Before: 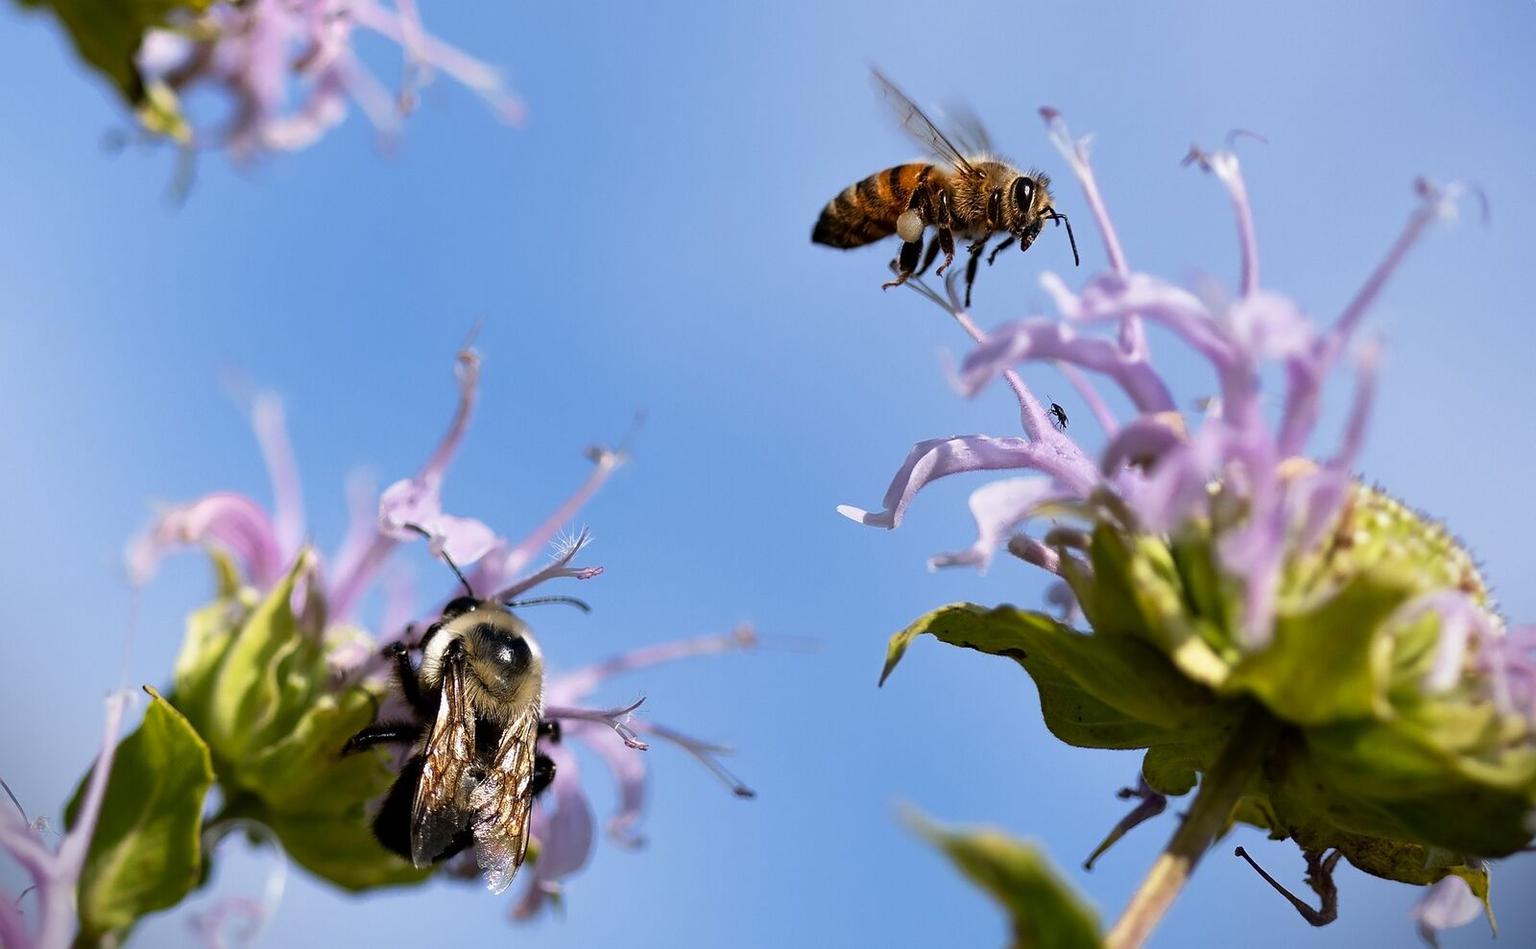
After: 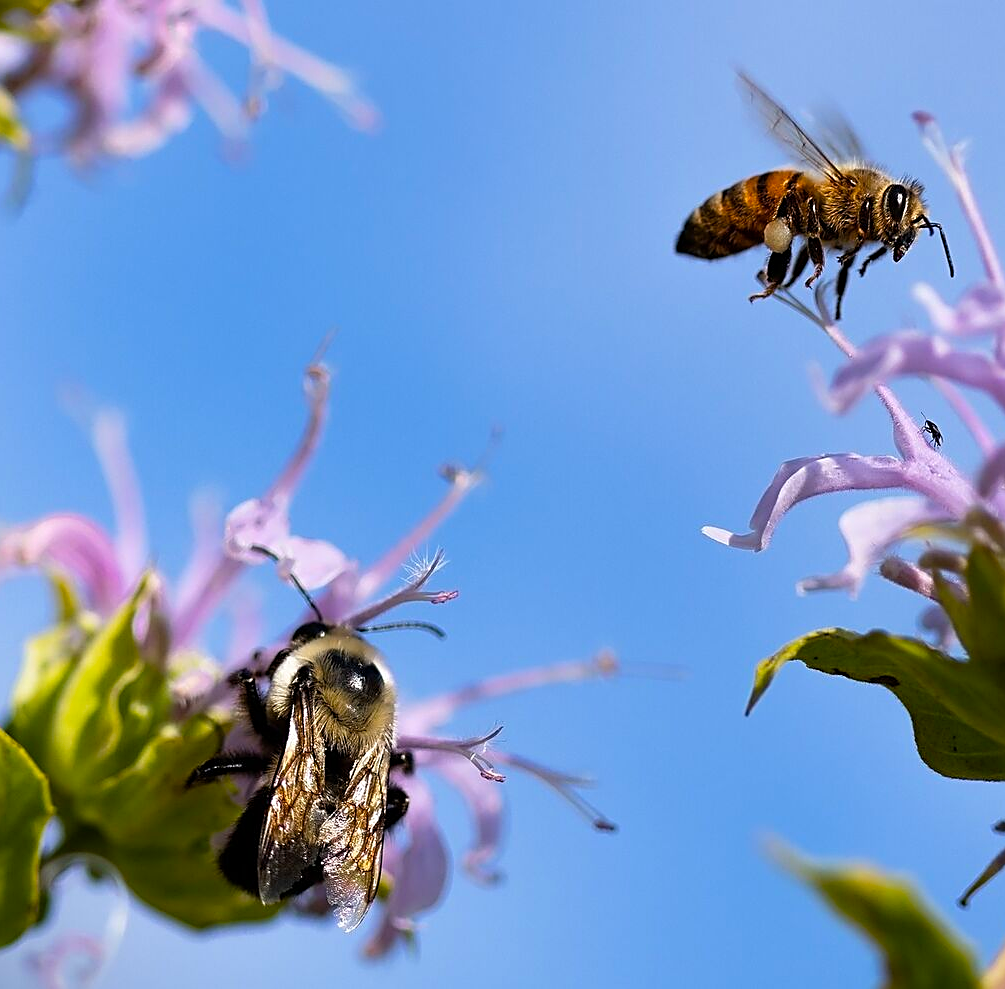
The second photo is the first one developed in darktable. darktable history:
sharpen: on, module defaults
crop: left 10.644%, right 26.528%
color balance rgb: perceptual saturation grading › global saturation 20%, global vibrance 20%
